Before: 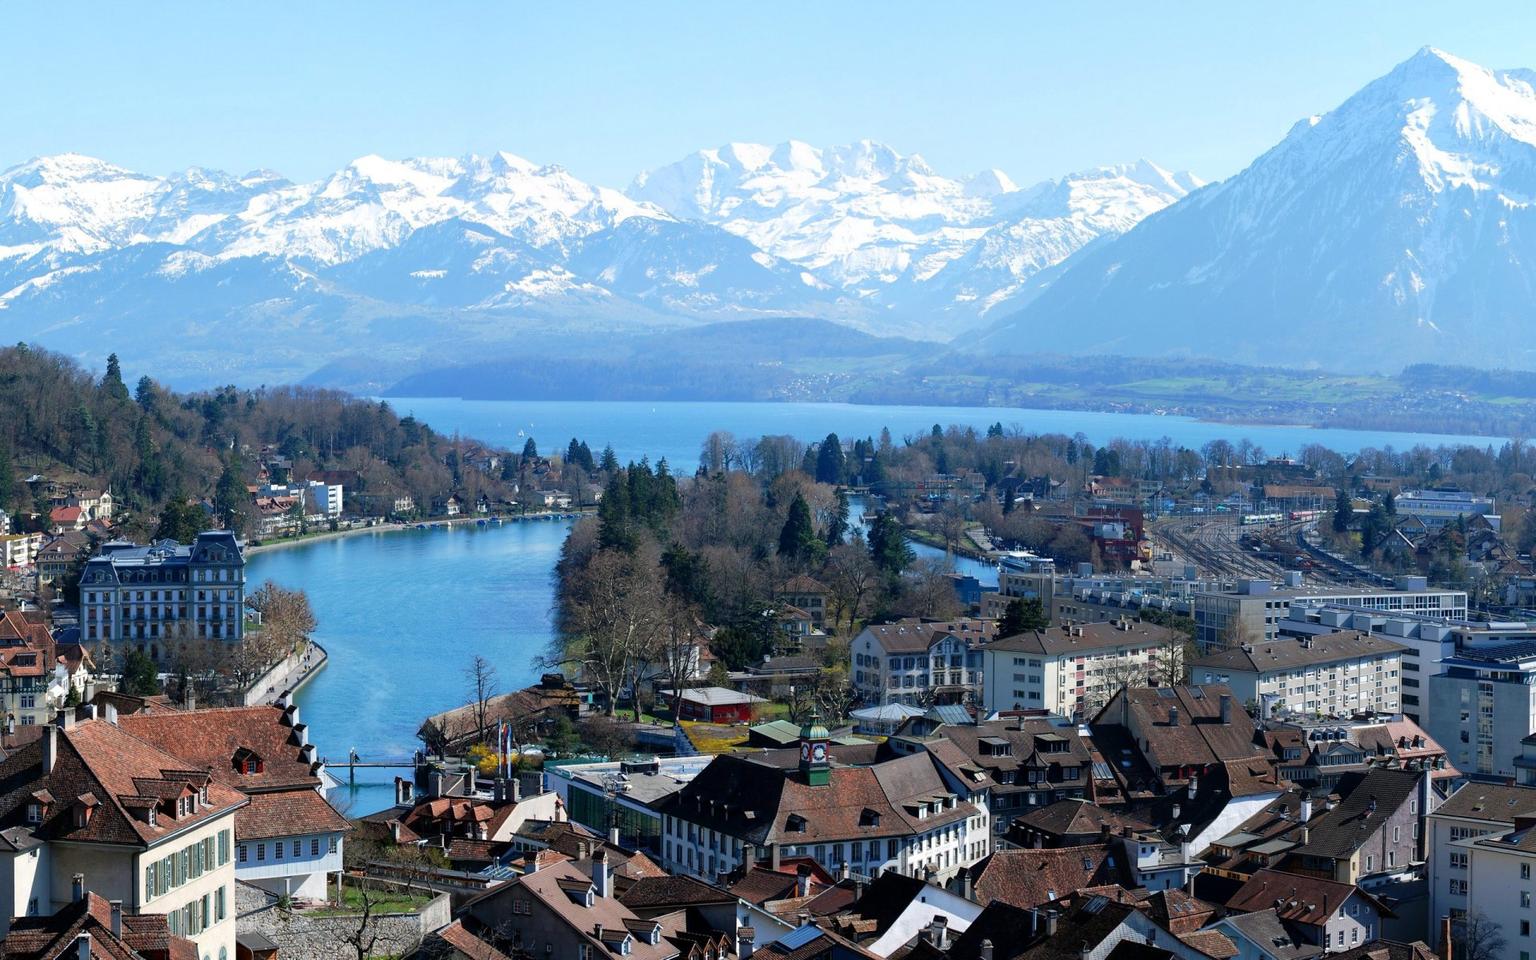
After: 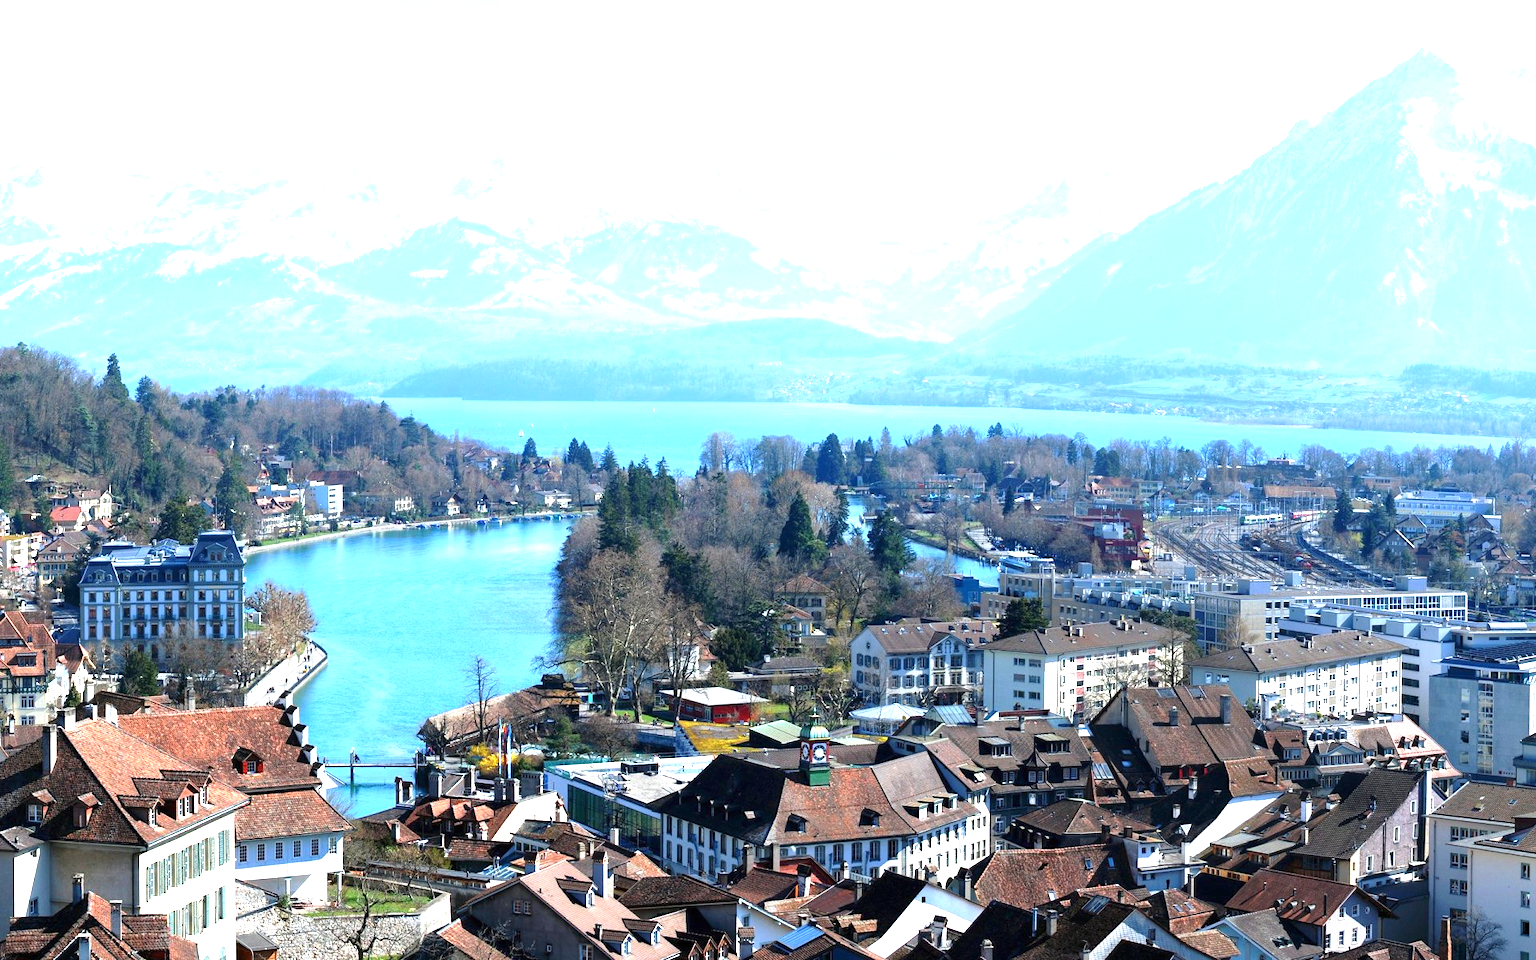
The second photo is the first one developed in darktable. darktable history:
exposure: black level correction 0, exposure 1.385 EV, compensate highlight preservation false
